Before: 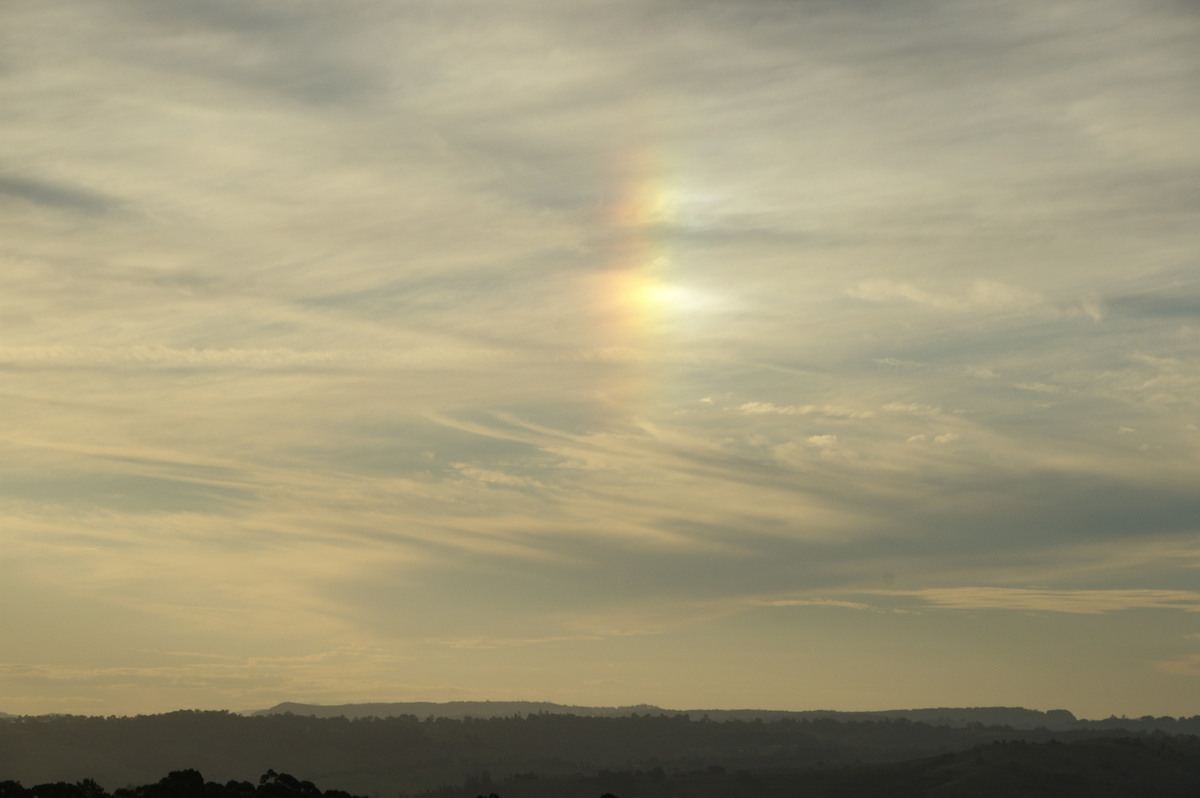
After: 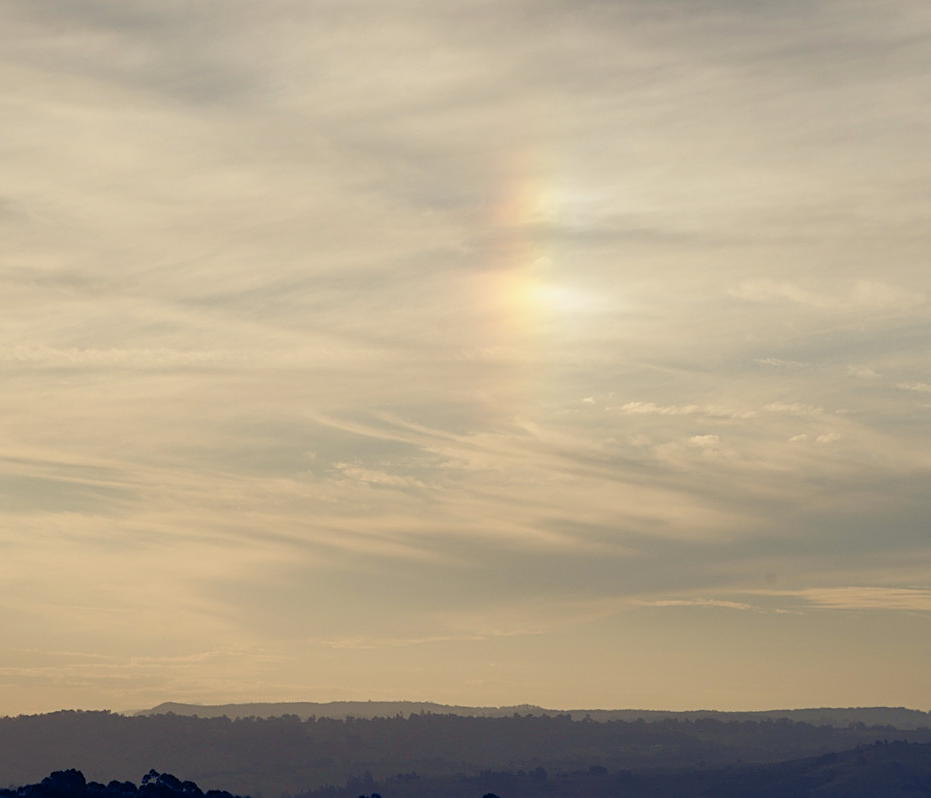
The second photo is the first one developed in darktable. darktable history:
sharpen: on, module defaults
color balance rgb: power › luminance 0.988%, power › chroma 0.418%, power › hue 32.28°, highlights gain › chroma 3.015%, highlights gain › hue 76.74°, global offset › chroma 0.242%, global offset › hue 258.11°, perceptual saturation grading › global saturation 46.012%, perceptual saturation grading › highlights -50.288%, perceptual saturation grading › shadows 30.222%, hue shift -5.42°, contrast -21.566%
base curve: curves: ch0 [(0, 0) (0.688, 0.865) (1, 1)], preserve colors none
contrast brightness saturation: contrast 0.1, saturation -0.302
crop: left 9.855%, right 12.512%
